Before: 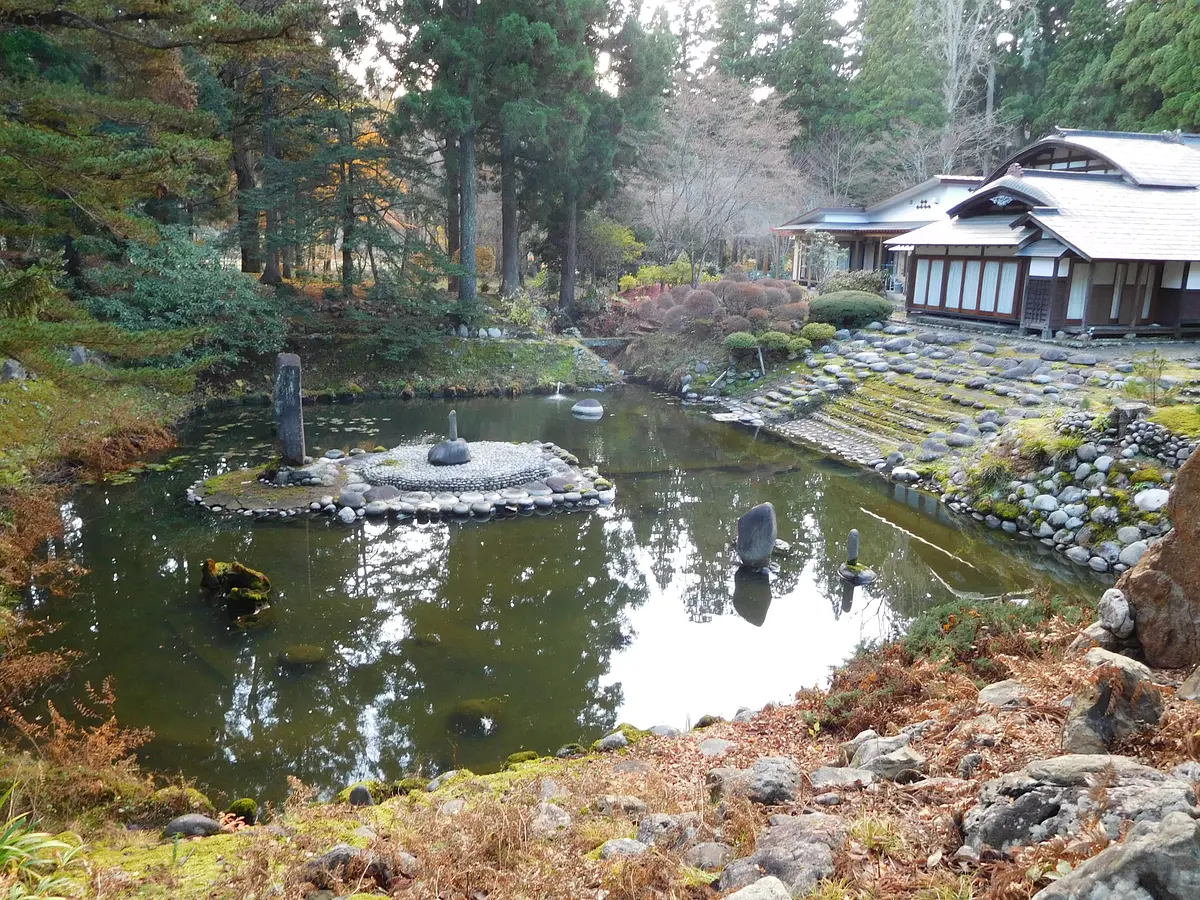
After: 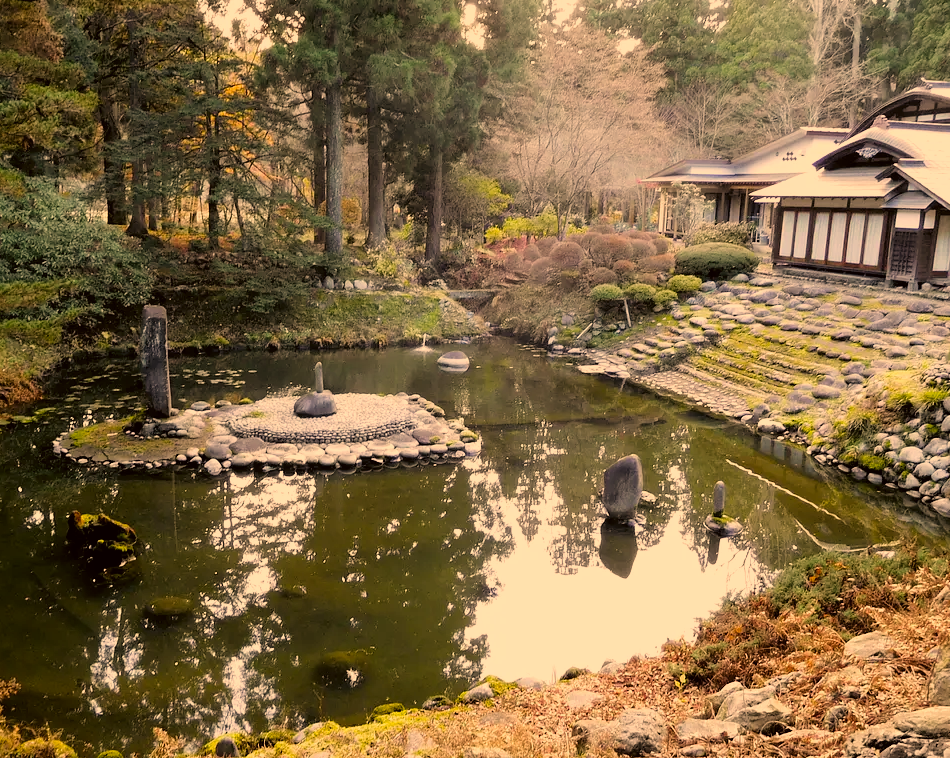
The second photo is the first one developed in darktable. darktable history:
filmic rgb: black relative exposure -5 EV, white relative exposure 3.2 EV, hardness 3.42, contrast 1.2, highlights saturation mix -50%
color correction: highlights a* 17.94, highlights b* 35.39, shadows a* 1.48, shadows b* 6.42, saturation 1.01
crop: left 11.225%, top 5.381%, right 9.565%, bottom 10.314%
